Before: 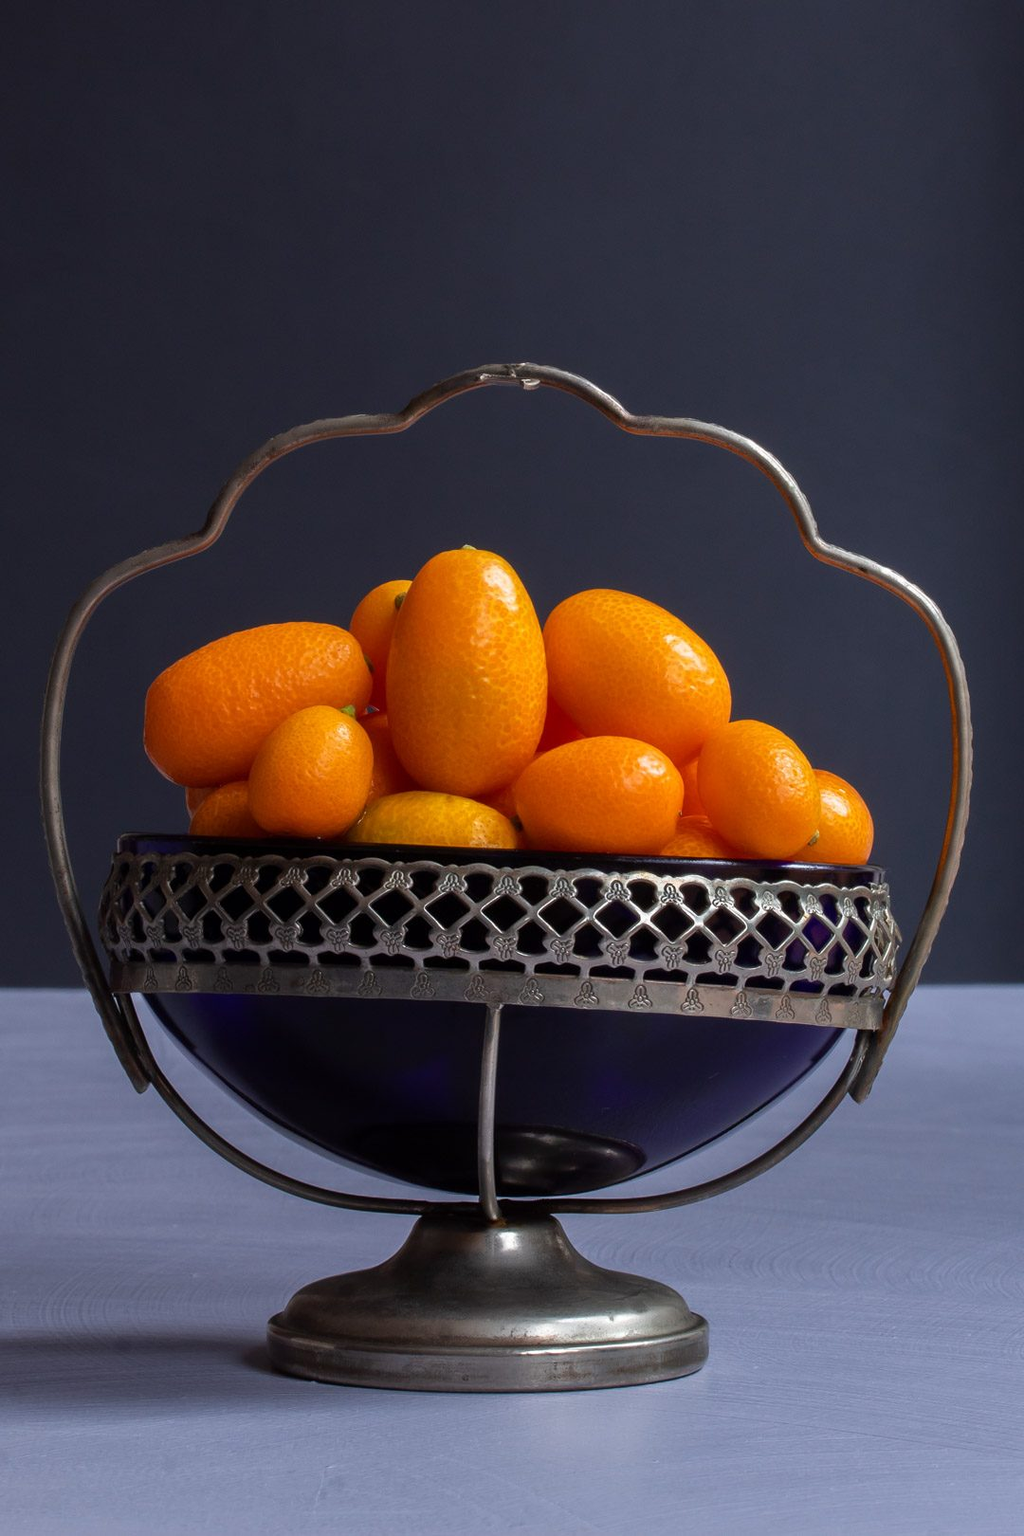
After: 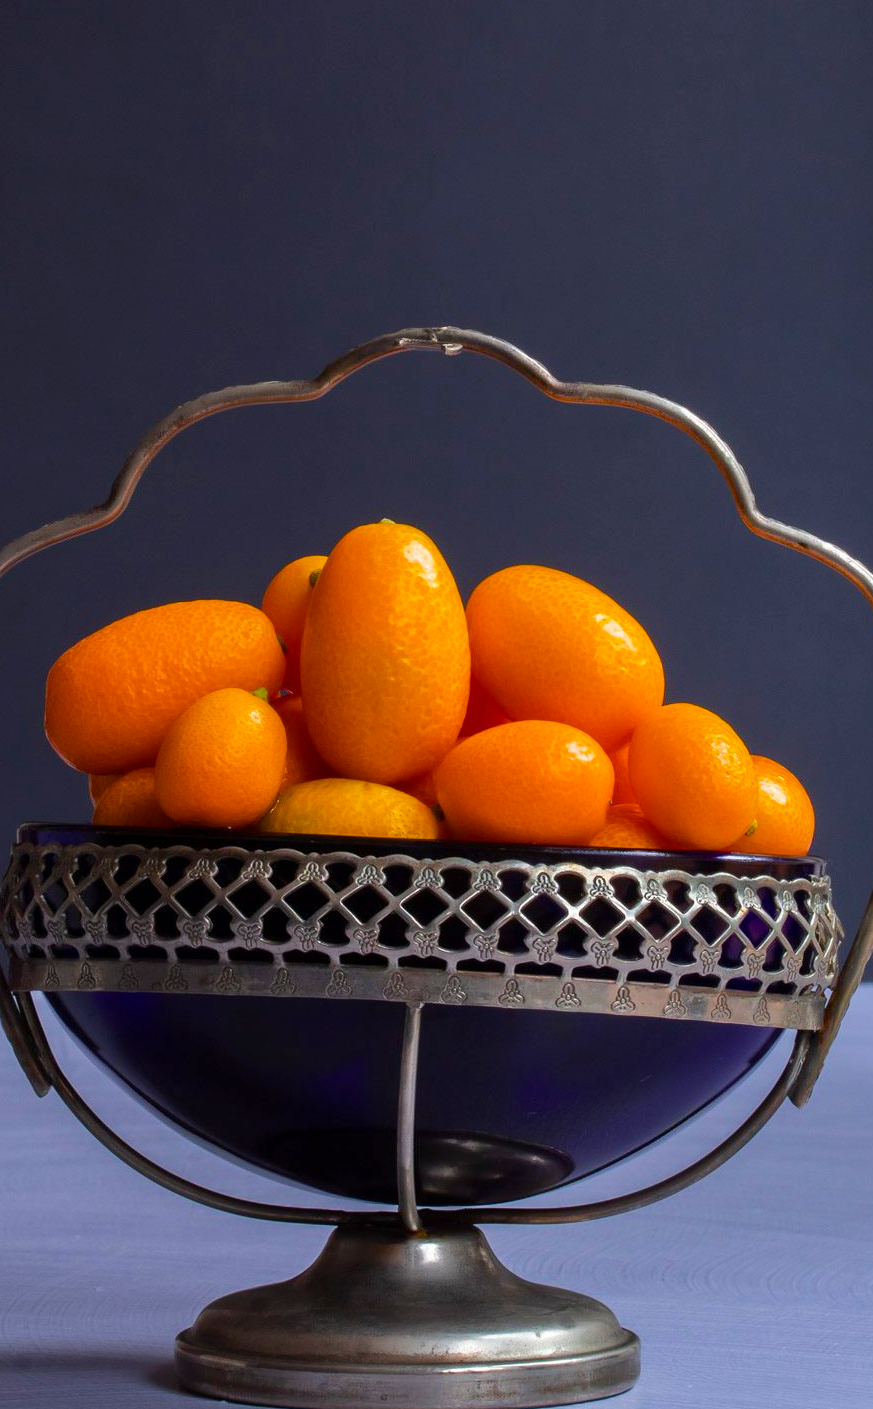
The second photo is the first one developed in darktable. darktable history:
color balance rgb: perceptual saturation grading › global saturation 25%, perceptual brilliance grading › mid-tones 10%, perceptual brilliance grading › shadows 15%, global vibrance 20%
crop: left 9.929%, top 3.475%, right 9.188%, bottom 9.529%
